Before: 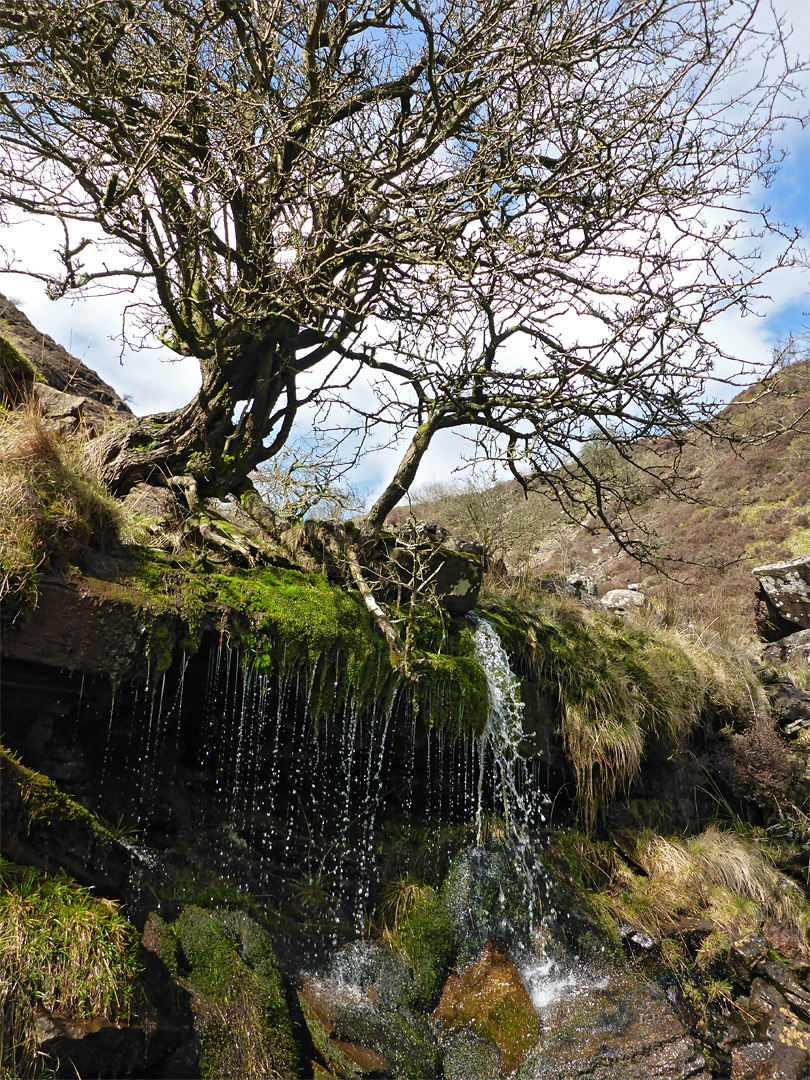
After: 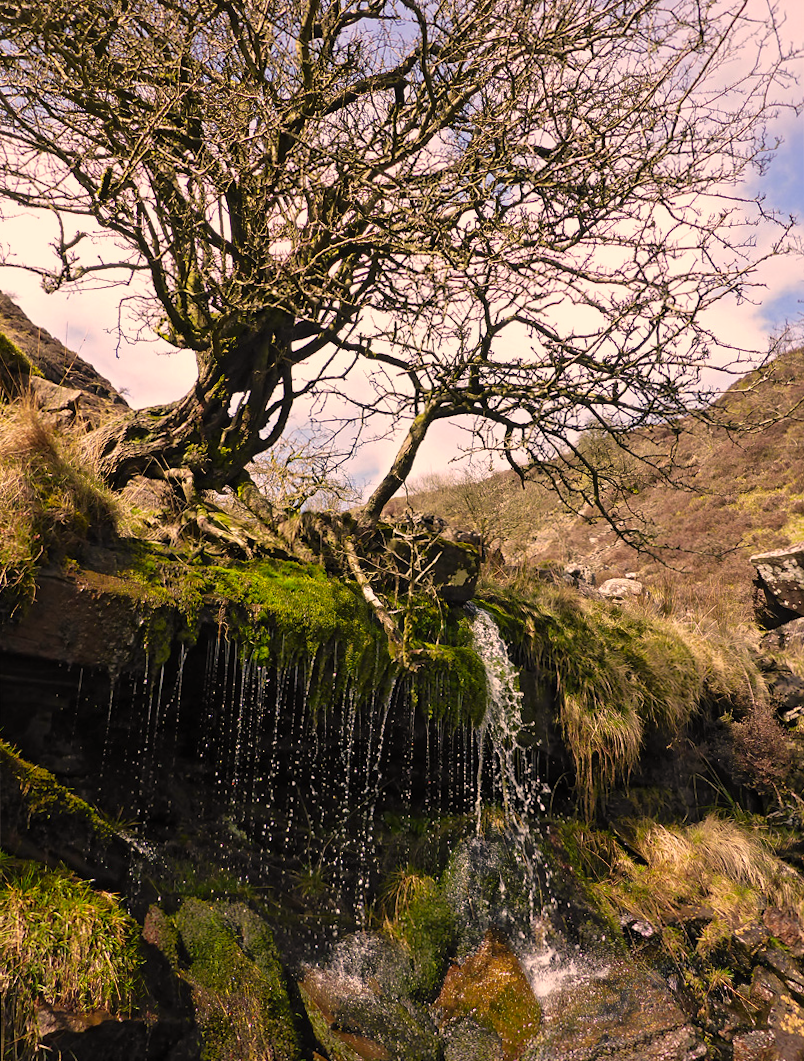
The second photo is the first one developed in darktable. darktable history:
color correction: highlights a* 17.88, highlights b* 18.79
rotate and perspective: rotation -0.45°, automatic cropping original format, crop left 0.008, crop right 0.992, crop top 0.012, crop bottom 0.988
